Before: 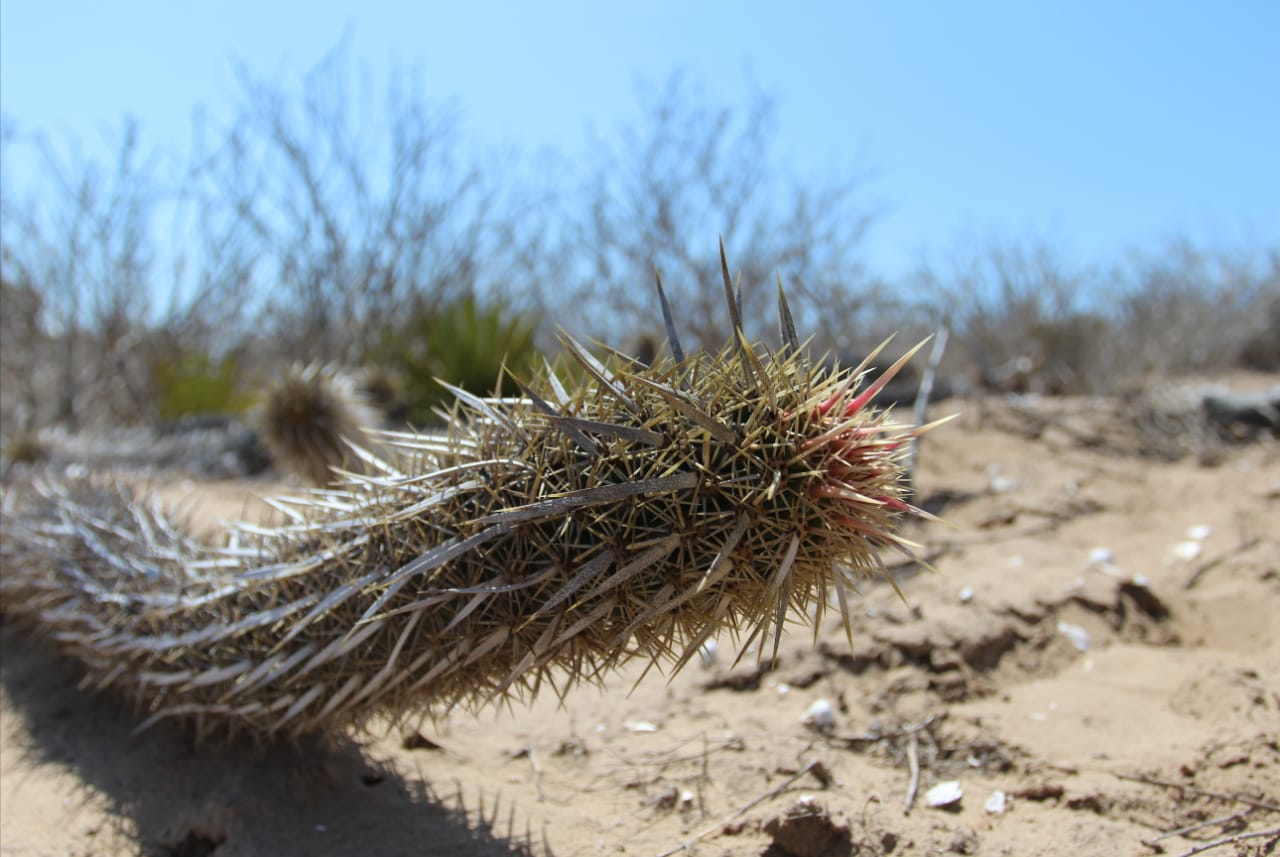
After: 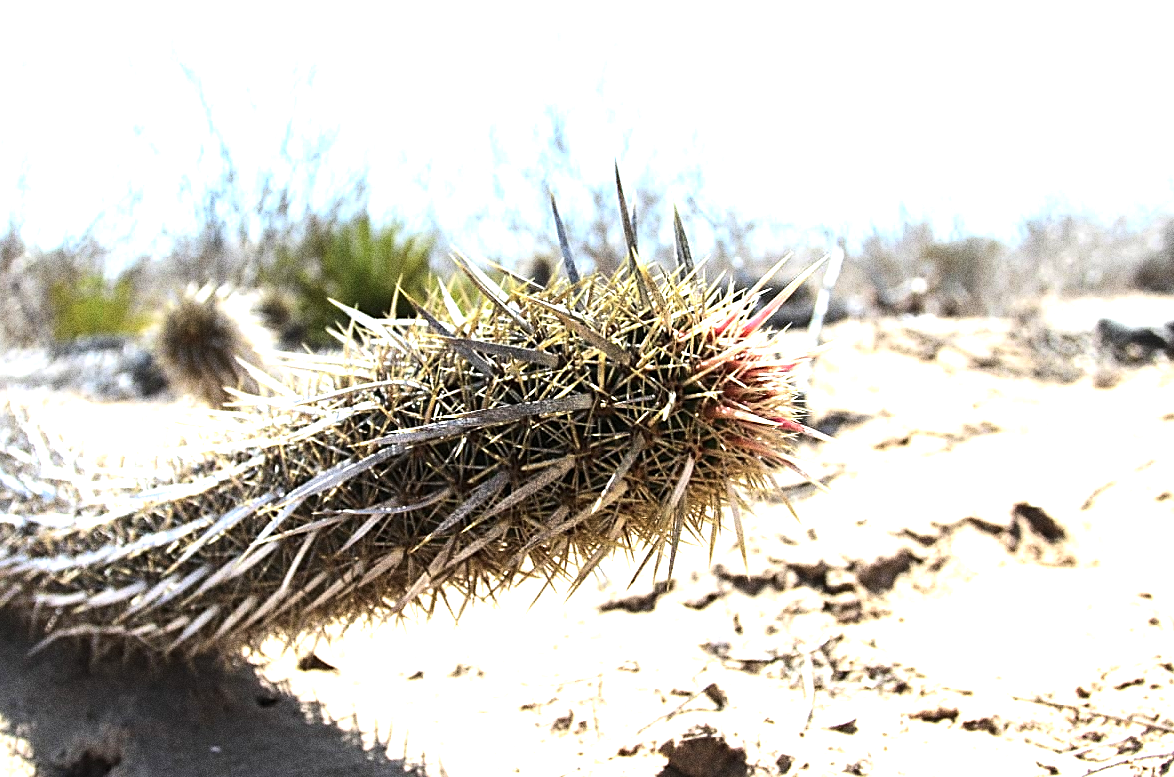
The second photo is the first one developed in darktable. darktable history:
crop and rotate: left 8.262%, top 9.226%
tone equalizer: -8 EV -1.08 EV, -7 EV -1.01 EV, -6 EV -0.867 EV, -5 EV -0.578 EV, -3 EV 0.578 EV, -2 EV 0.867 EV, -1 EV 1.01 EV, +0 EV 1.08 EV, edges refinement/feathering 500, mask exposure compensation -1.57 EV, preserve details no
exposure: black level correction 0, exposure 1.1 EV, compensate exposure bias true, compensate highlight preservation false
grain: strength 49.07%
sharpen: on, module defaults
